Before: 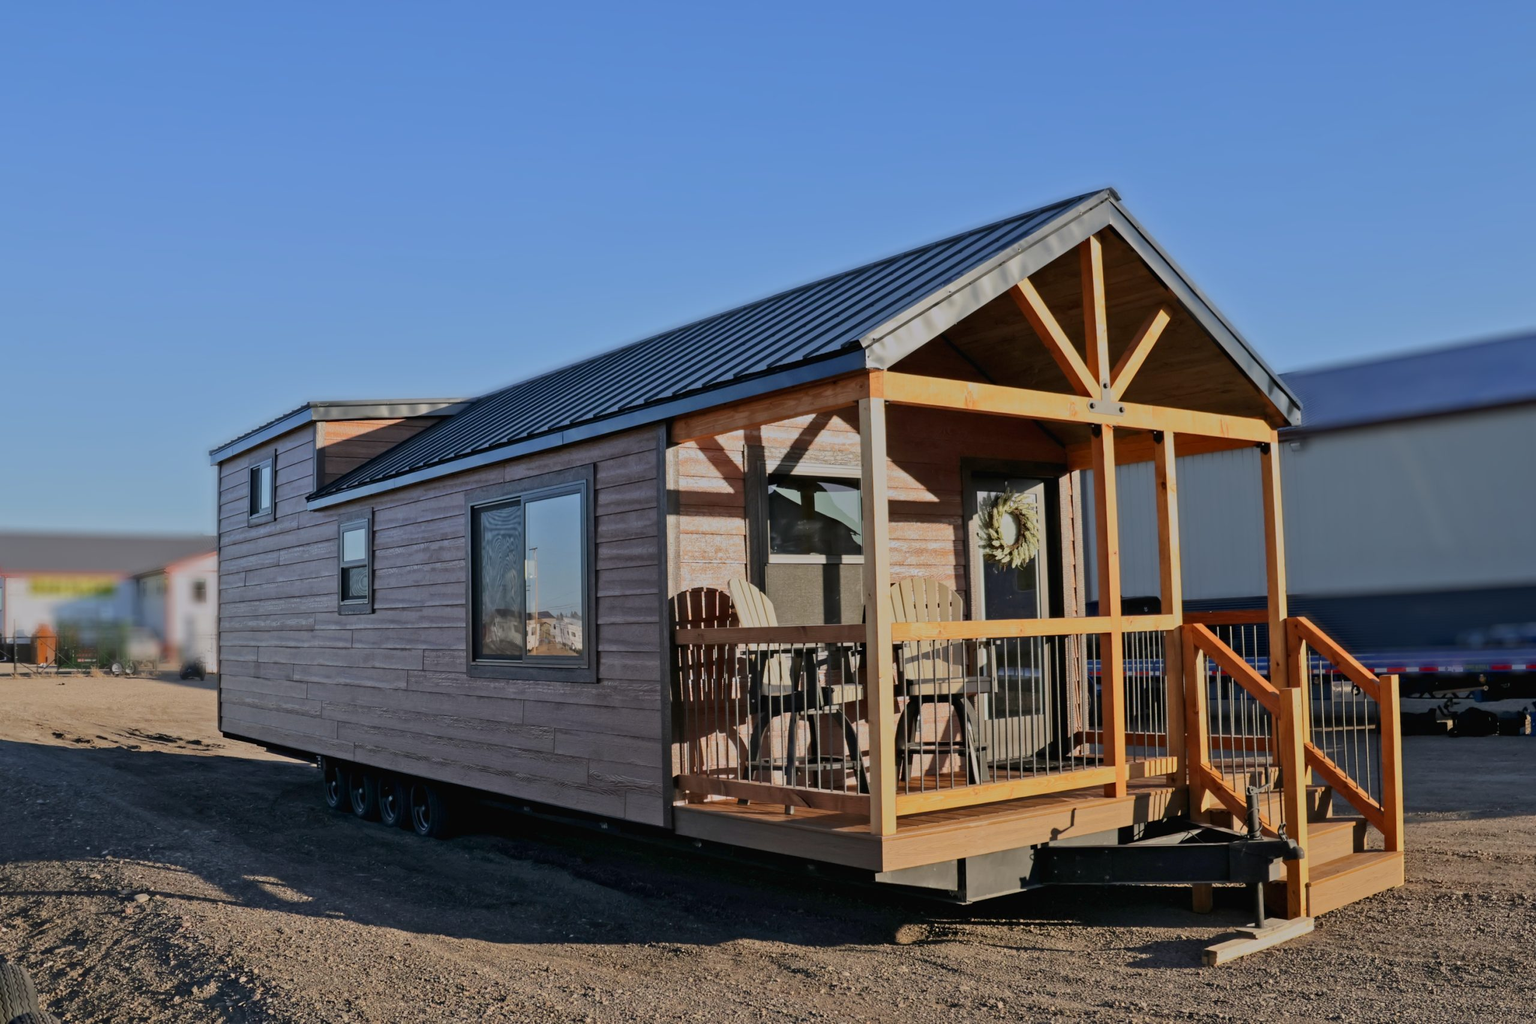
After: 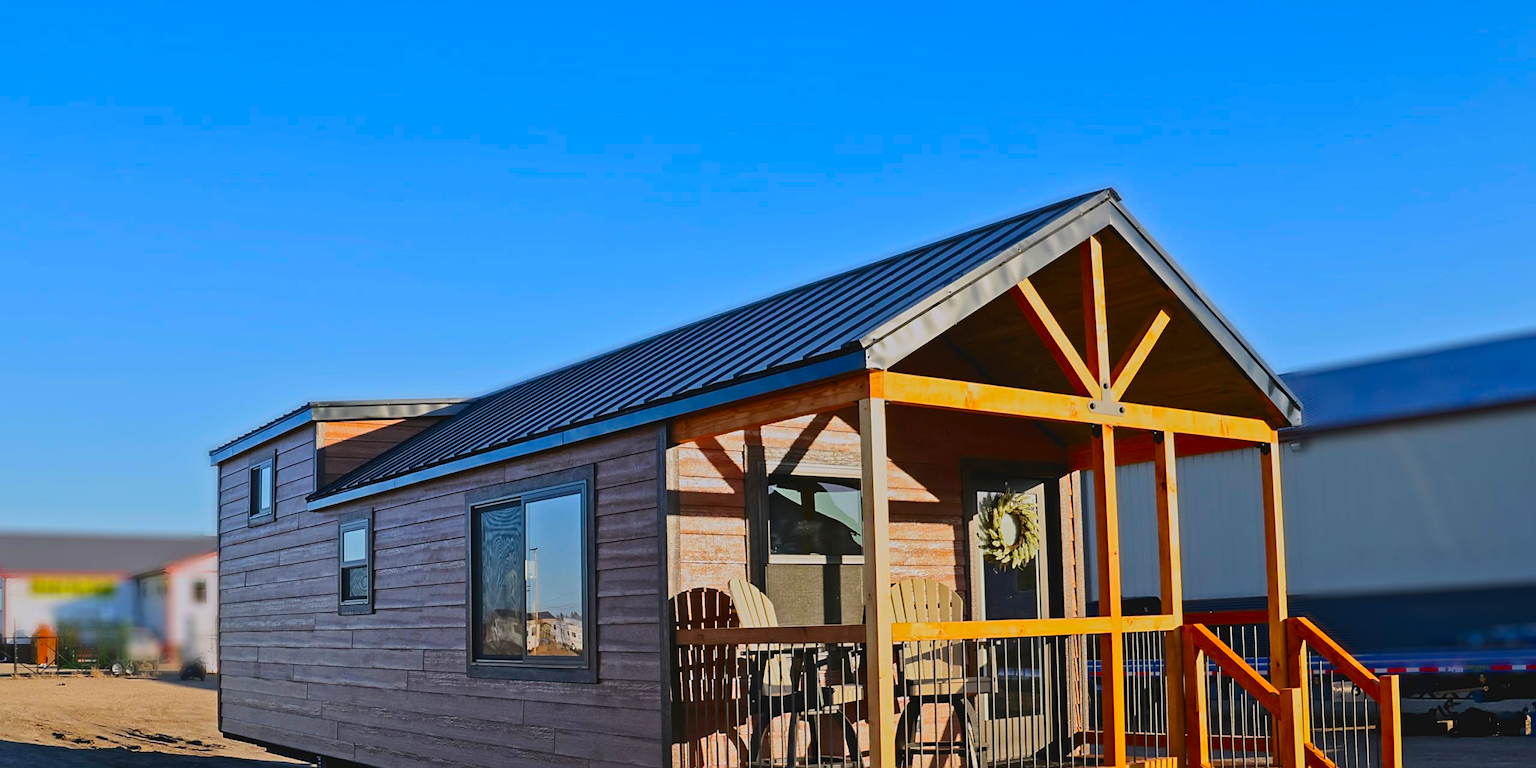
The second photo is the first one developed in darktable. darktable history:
sharpen: on, module defaults
crop: bottom 24.987%
color balance rgb: global offset › luminance 0.762%, perceptual saturation grading › global saturation 30.276%, global vibrance 14.563%
contrast brightness saturation: contrast 0.184, saturation 0.303
